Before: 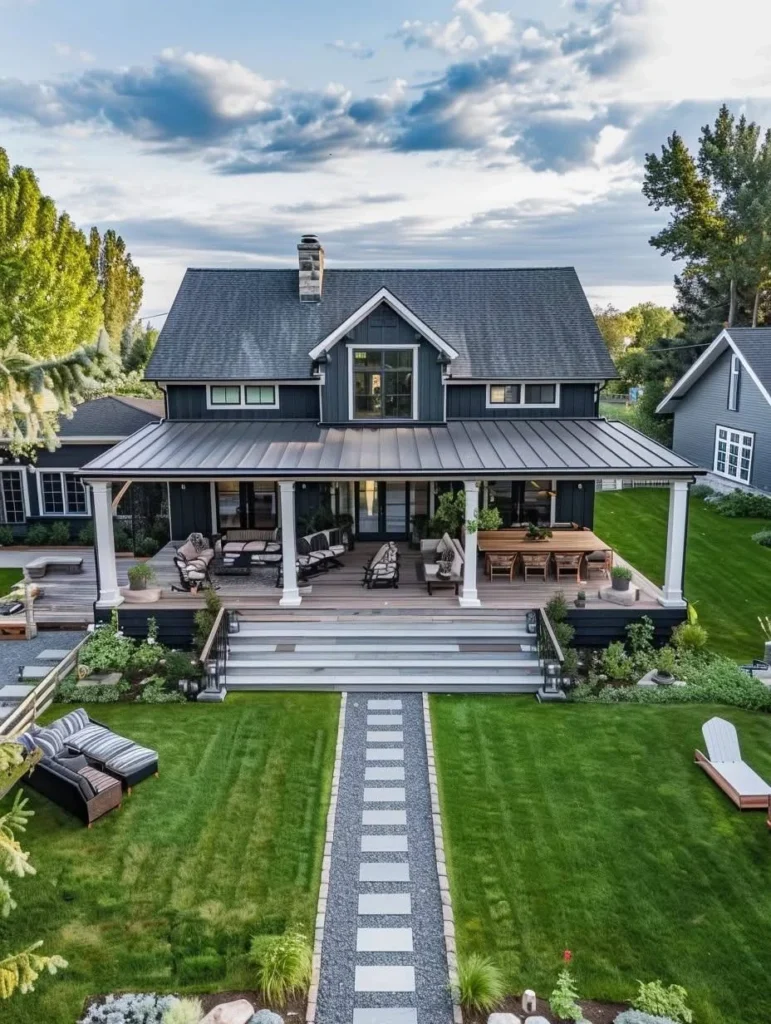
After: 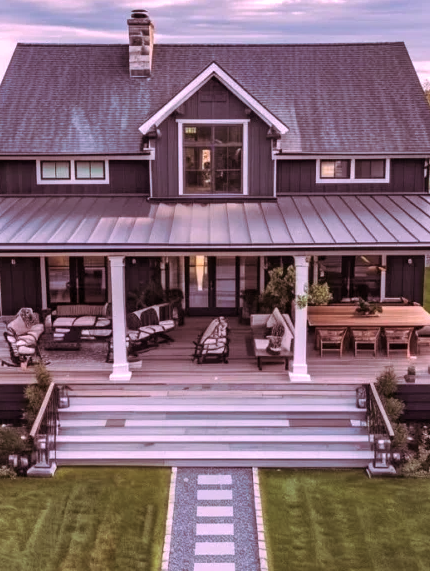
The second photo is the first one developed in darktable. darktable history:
white balance: red 1.188, blue 1.11
crop and rotate: left 22.13%, top 22.054%, right 22.026%, bottom 22.102%
split-toning: highlights › hue 298.8°, highlights › saturation 0.73, compress 41.76%
shadows and highlights: soften with gaussian
